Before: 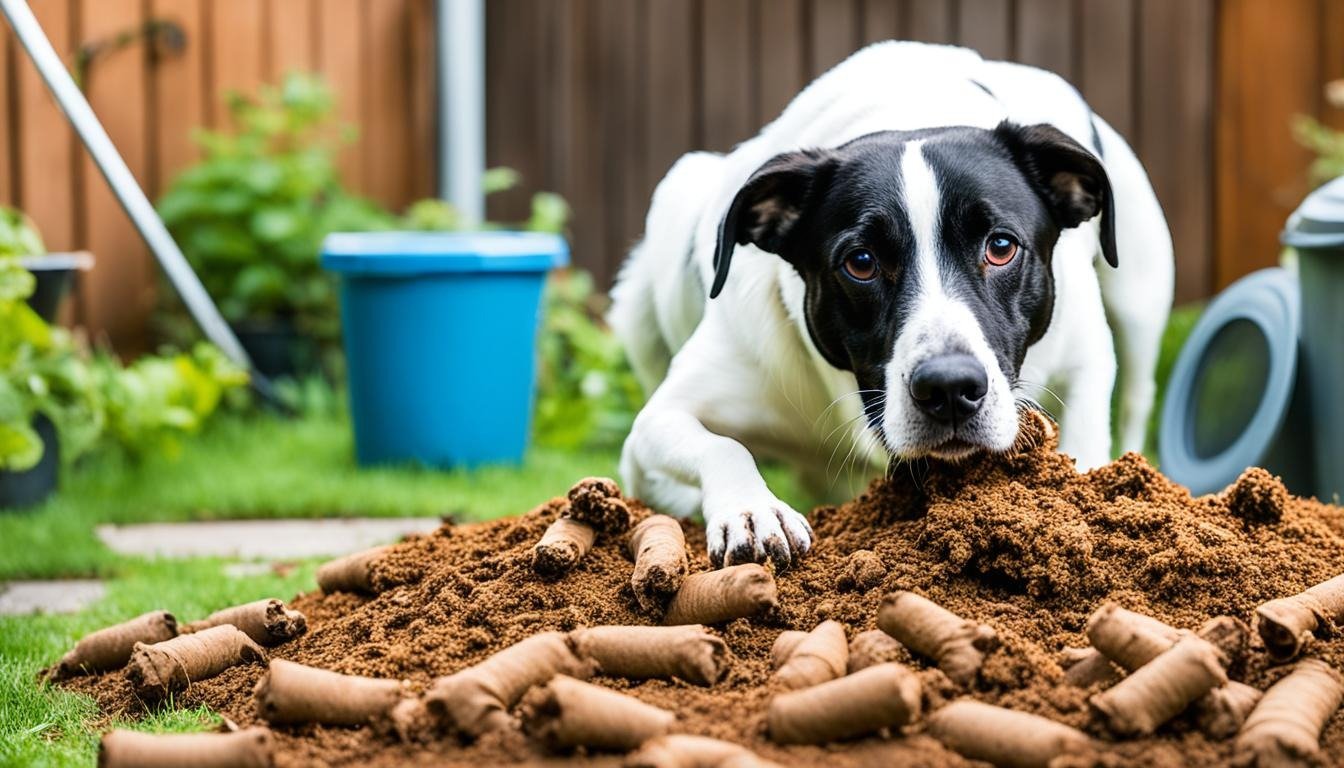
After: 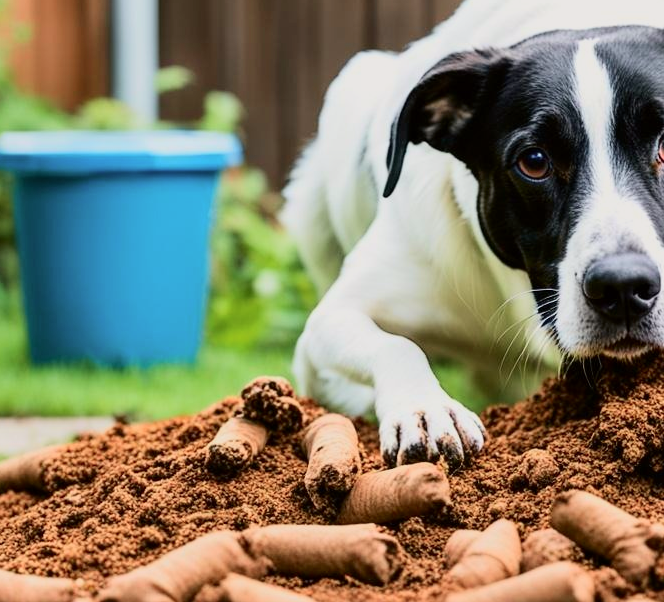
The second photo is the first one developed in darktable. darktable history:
crop and rotate: angle 0.02°, left 24.353%, top 13.219%, right 26.156%, bottom 8.224%
tone curve: curves: ch0 [(0, 0) (0.091, 0.074) (0.184, 0.168) (0.491, 0.519) (0.748, 0.765) (1, 0.919)]; ch1 [(0, 0) (0.179, 0.173) (0.322, 0.32) (0.424, 0.424) (0.502, 0.504) (0.56, 0.578) (0.631, 0.667) (0.777, 0.806) (1, 1)]; ch2 [(0, 0) (0.434, 0.447) (0.483, 0.487) (0.547, 0.564) (0.676, 0.673) (1, 1)], color space Lab, independent channels, preserve colors none
